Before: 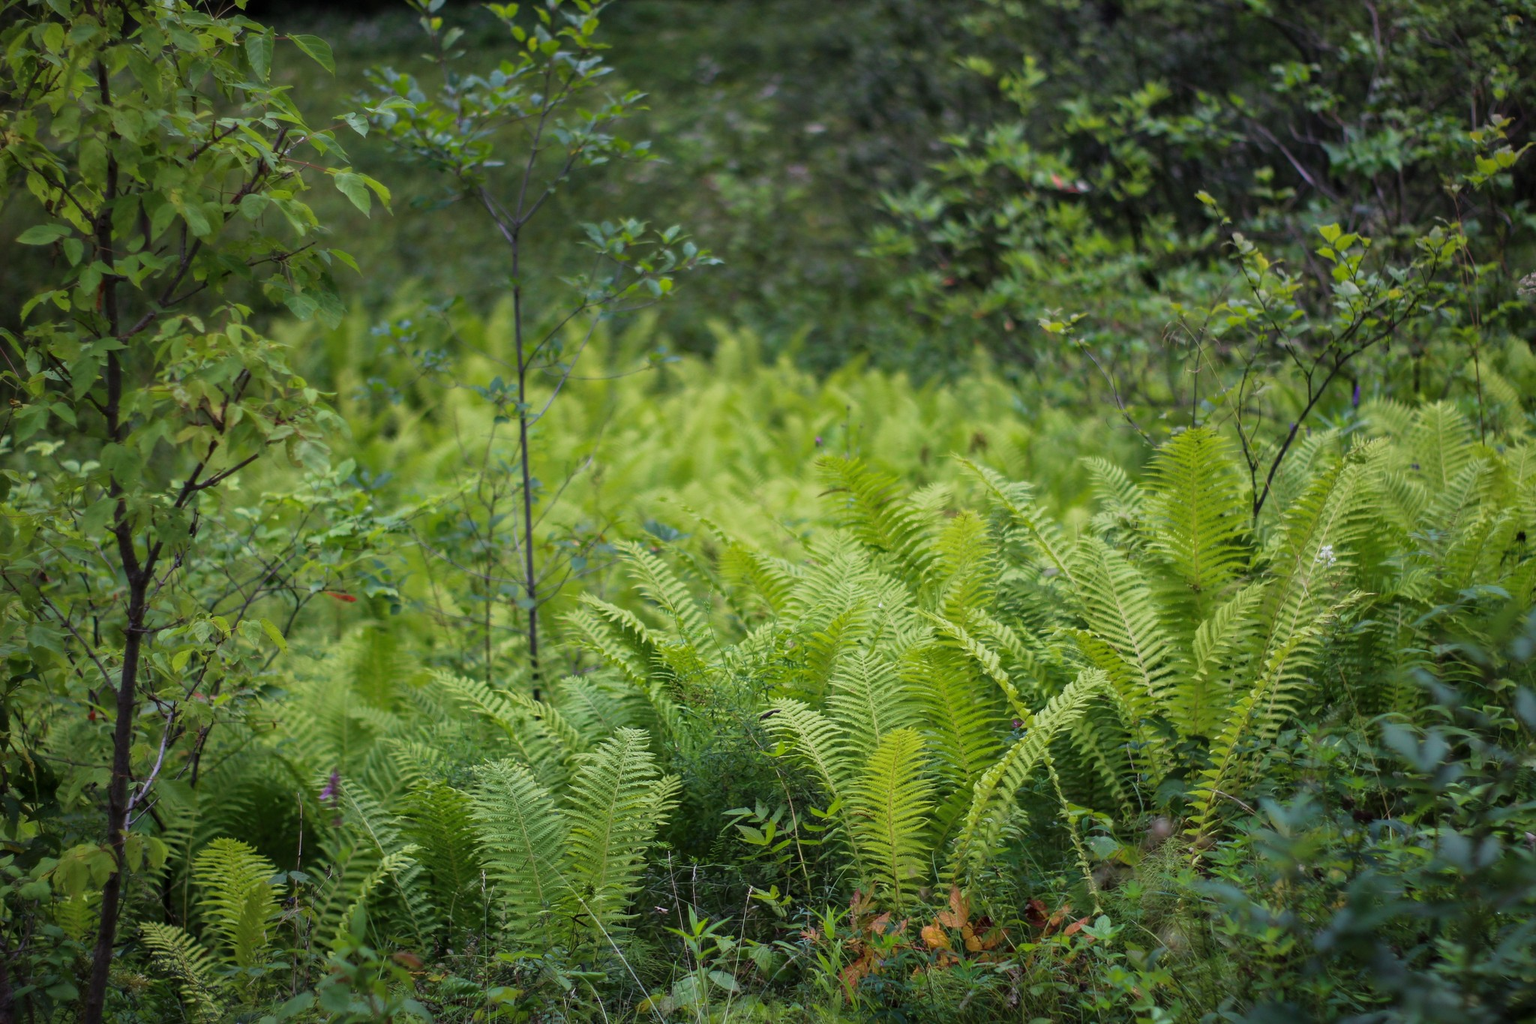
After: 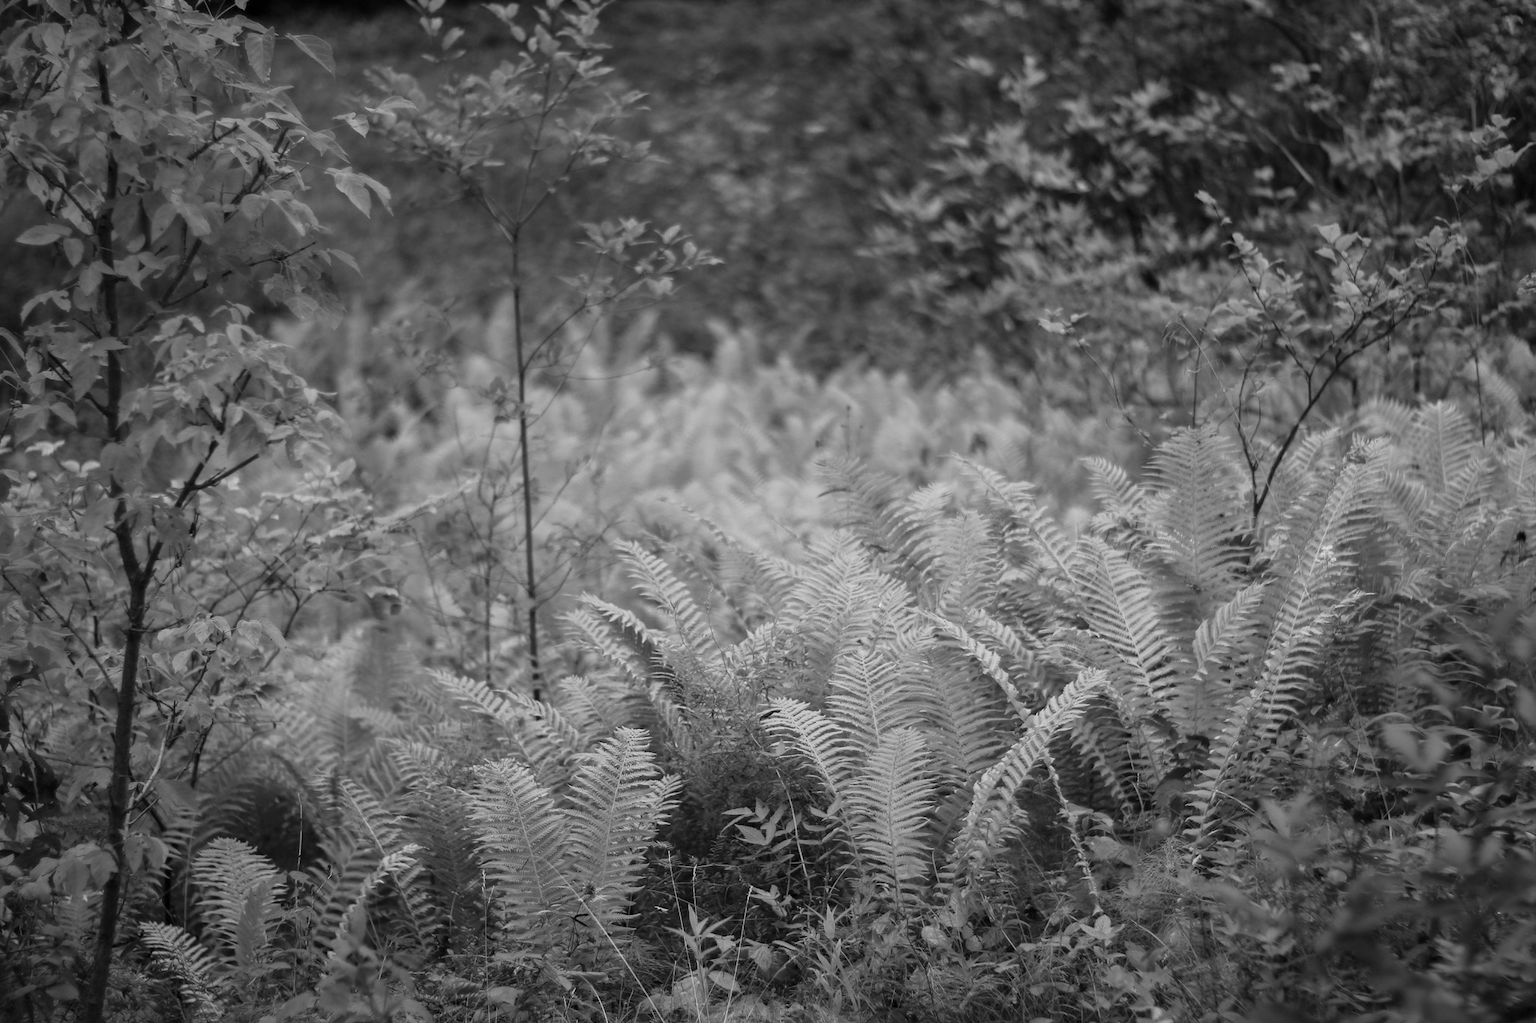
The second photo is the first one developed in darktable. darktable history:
monochrome: on, module defaults
color calibration: illuminant F (fluorescent), F source F9 (Cool White Deluxe 4150 K) – high CRI, x 0.374, y 0.373, temperature 4158.34 K
